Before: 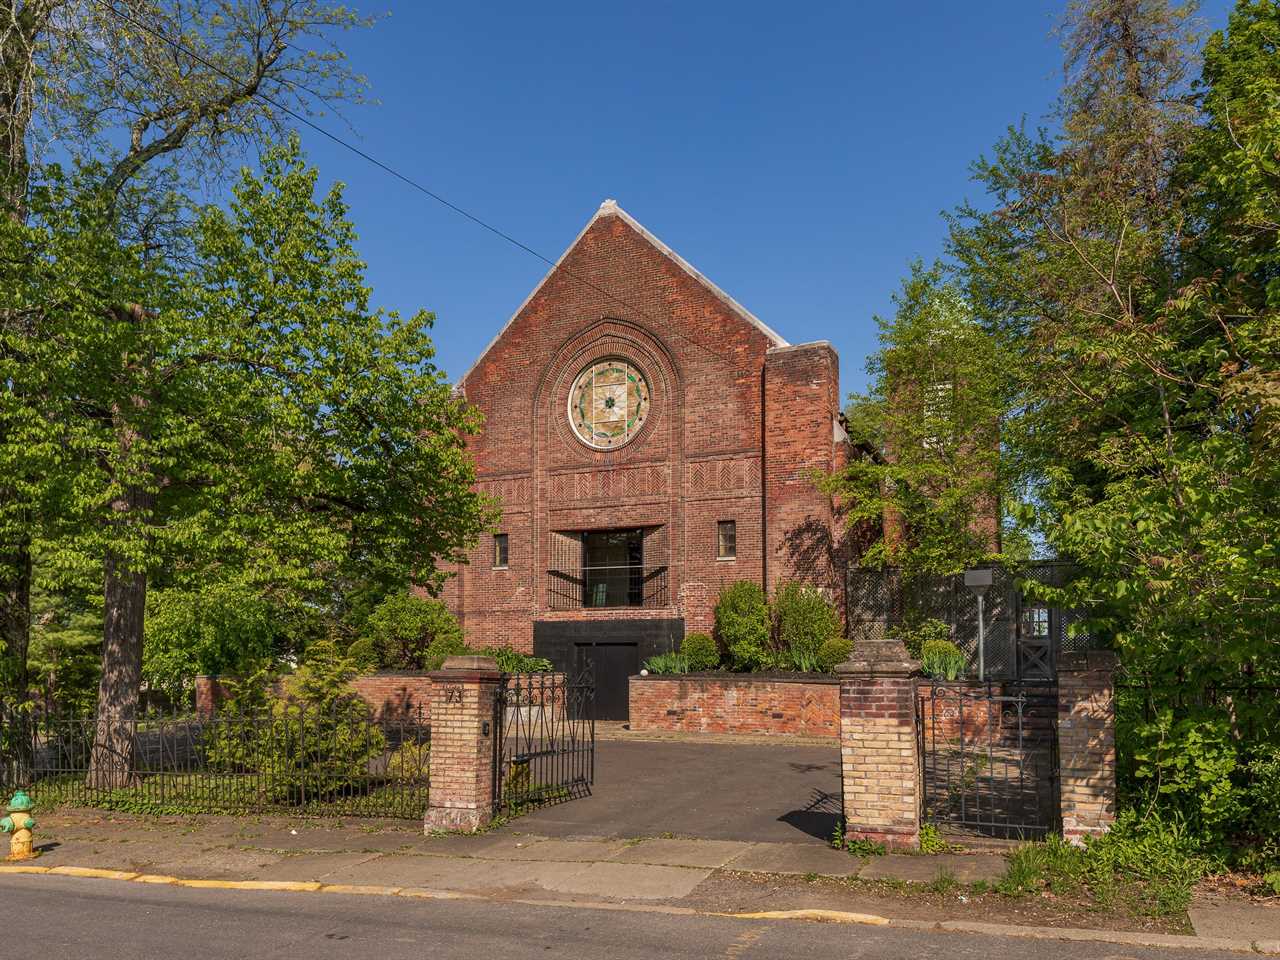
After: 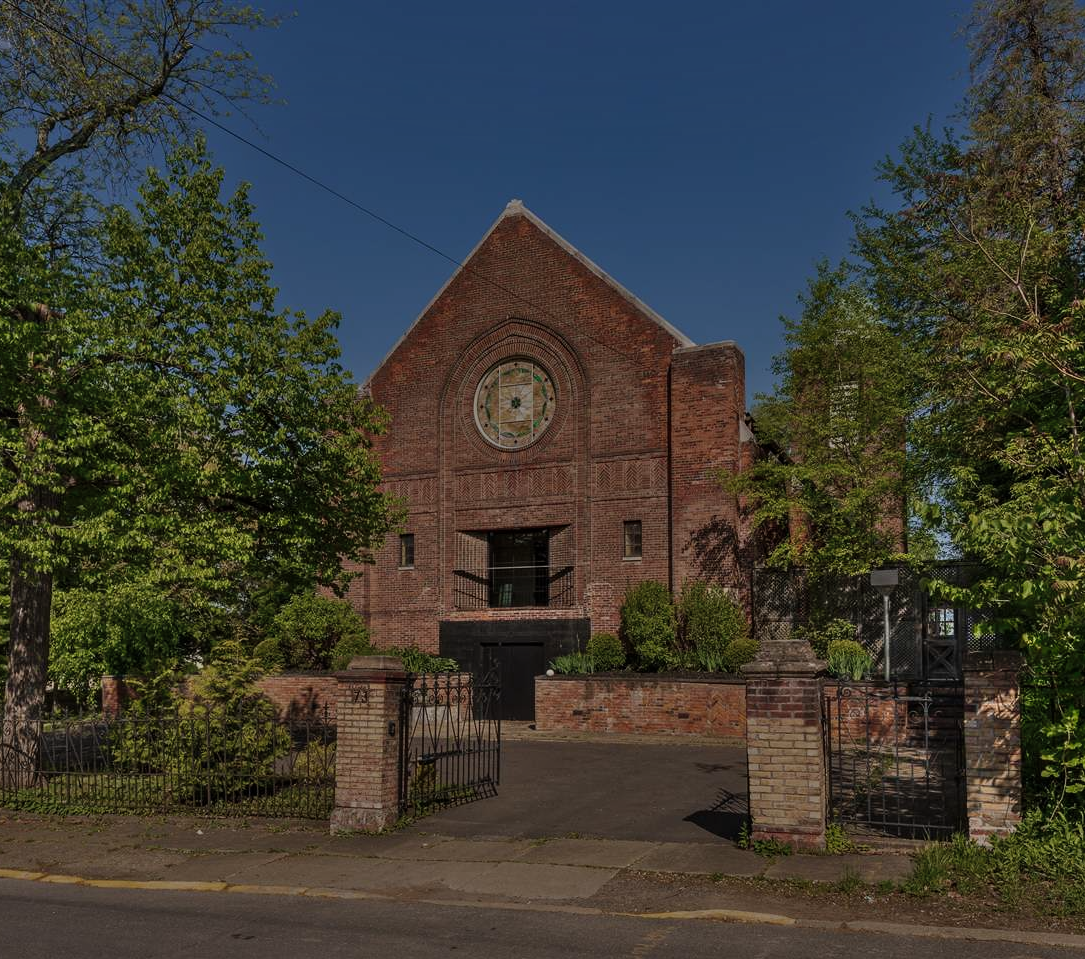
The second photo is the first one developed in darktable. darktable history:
exposure: exposure -1.929 EV, compensate highlight preservation false
crop: left 7.404%, right 7.813%
shadows and highlights: radius 47.36, white point adjustment 6.6, compress 79.54%, soften with gaussian
